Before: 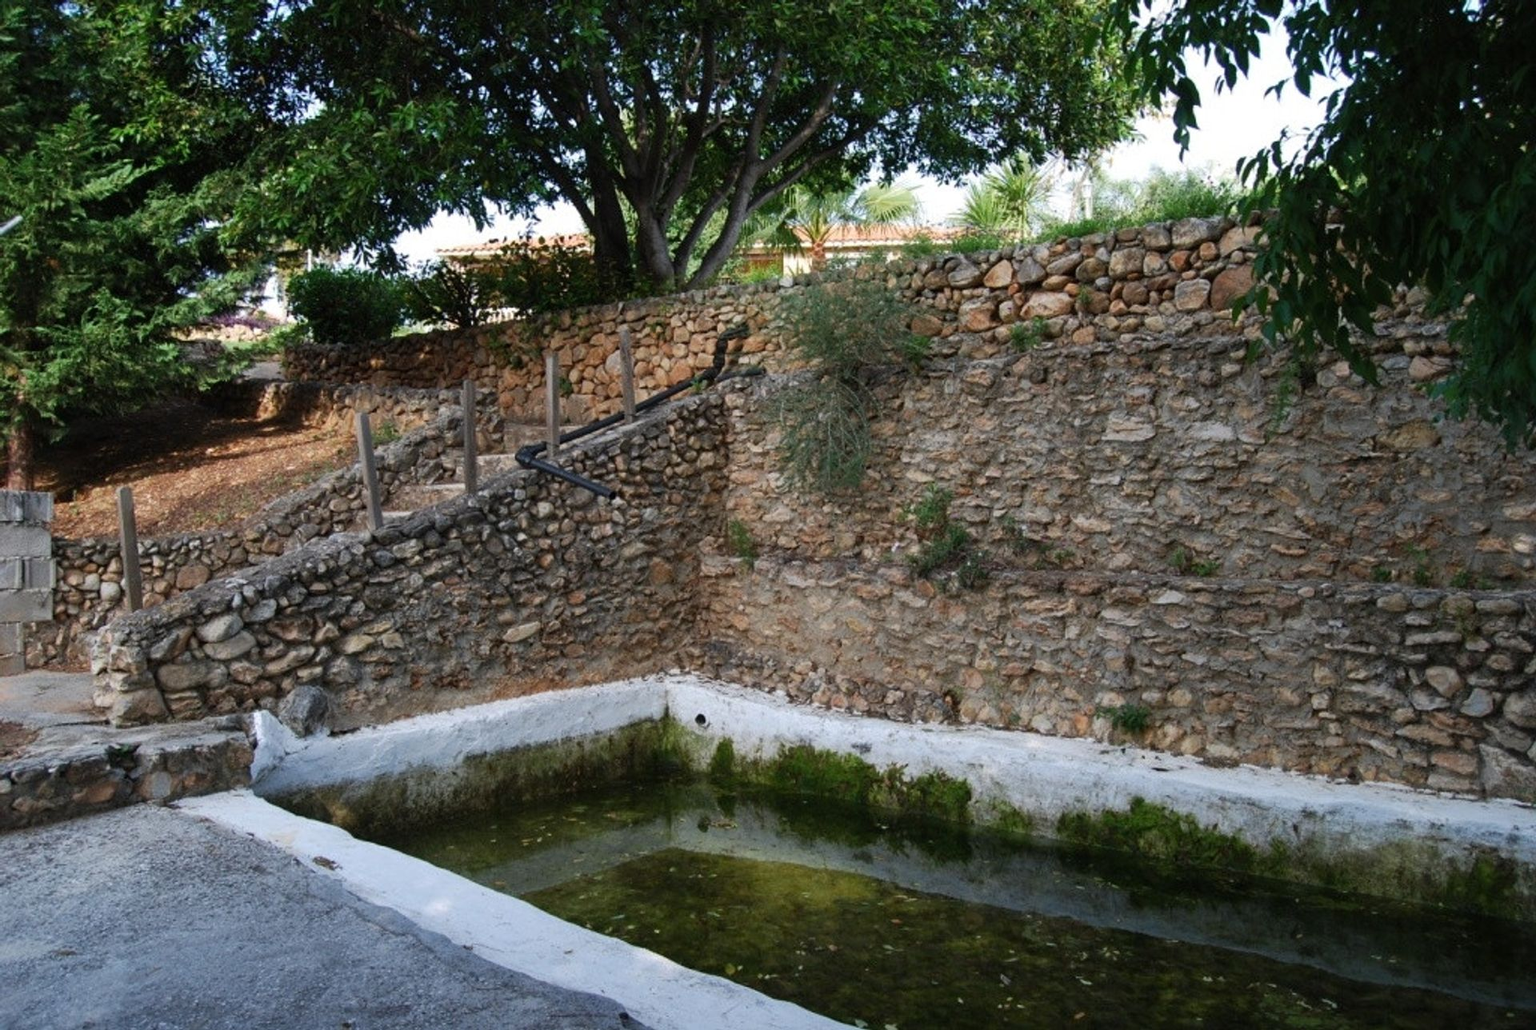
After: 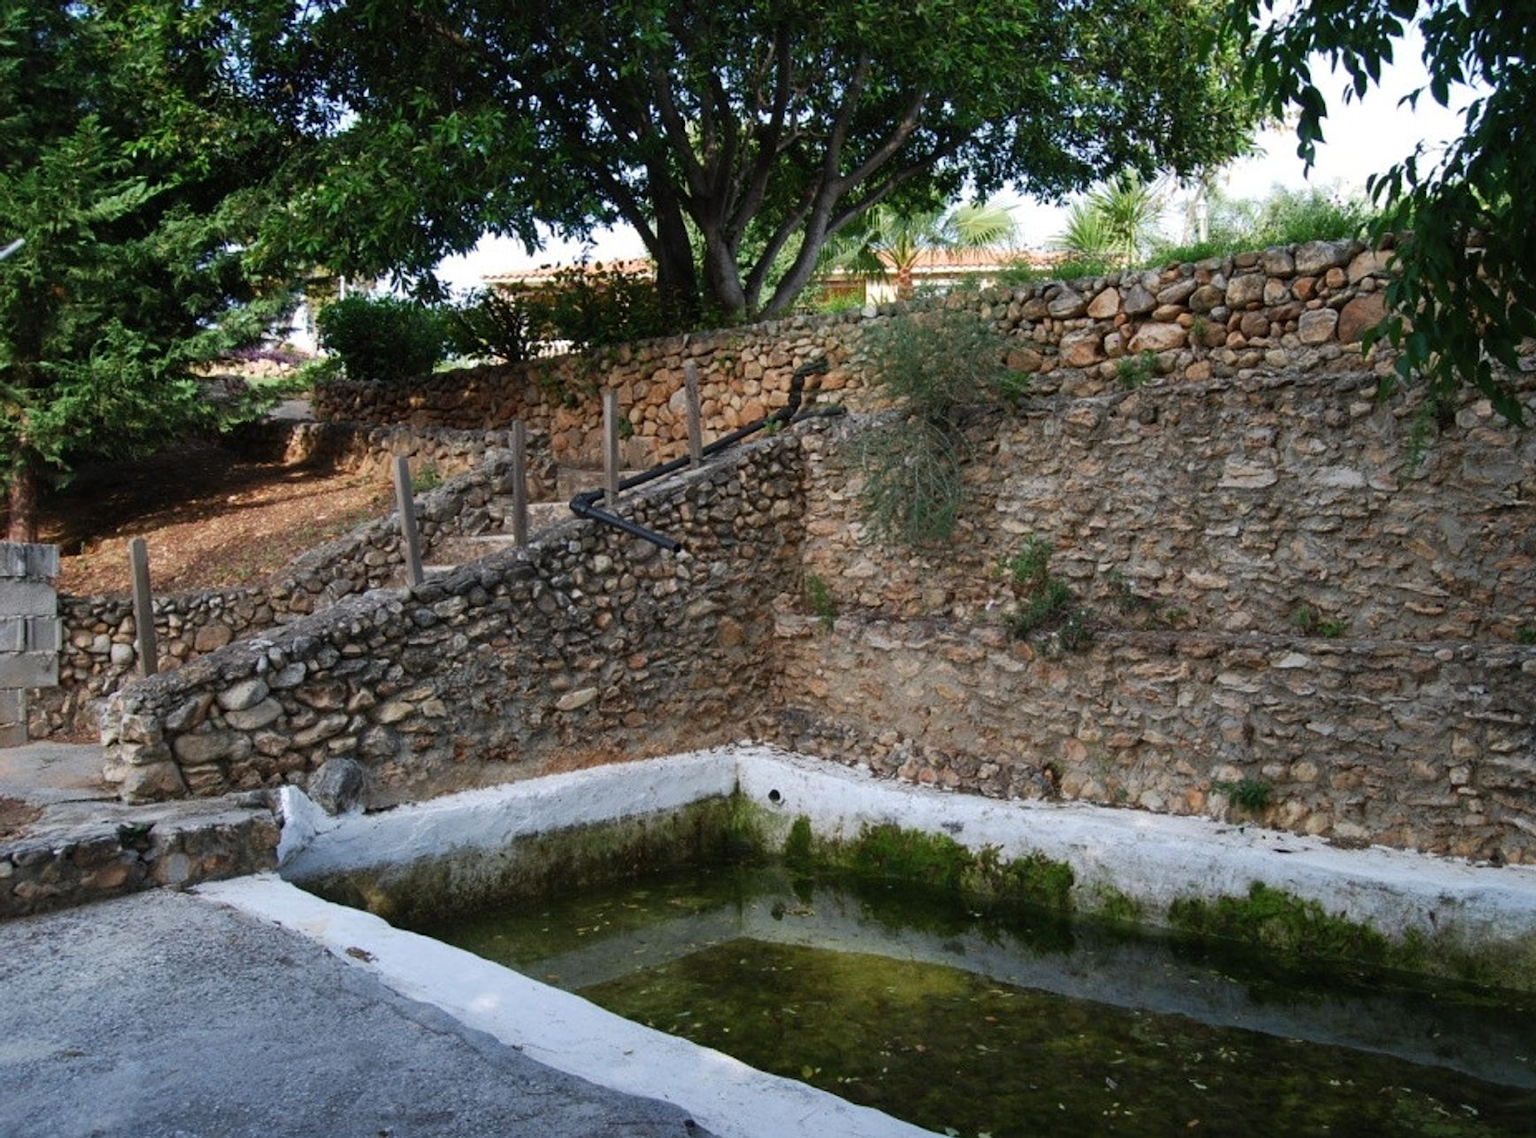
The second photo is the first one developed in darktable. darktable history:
crop: right 9.492%, bottom 0.02%
